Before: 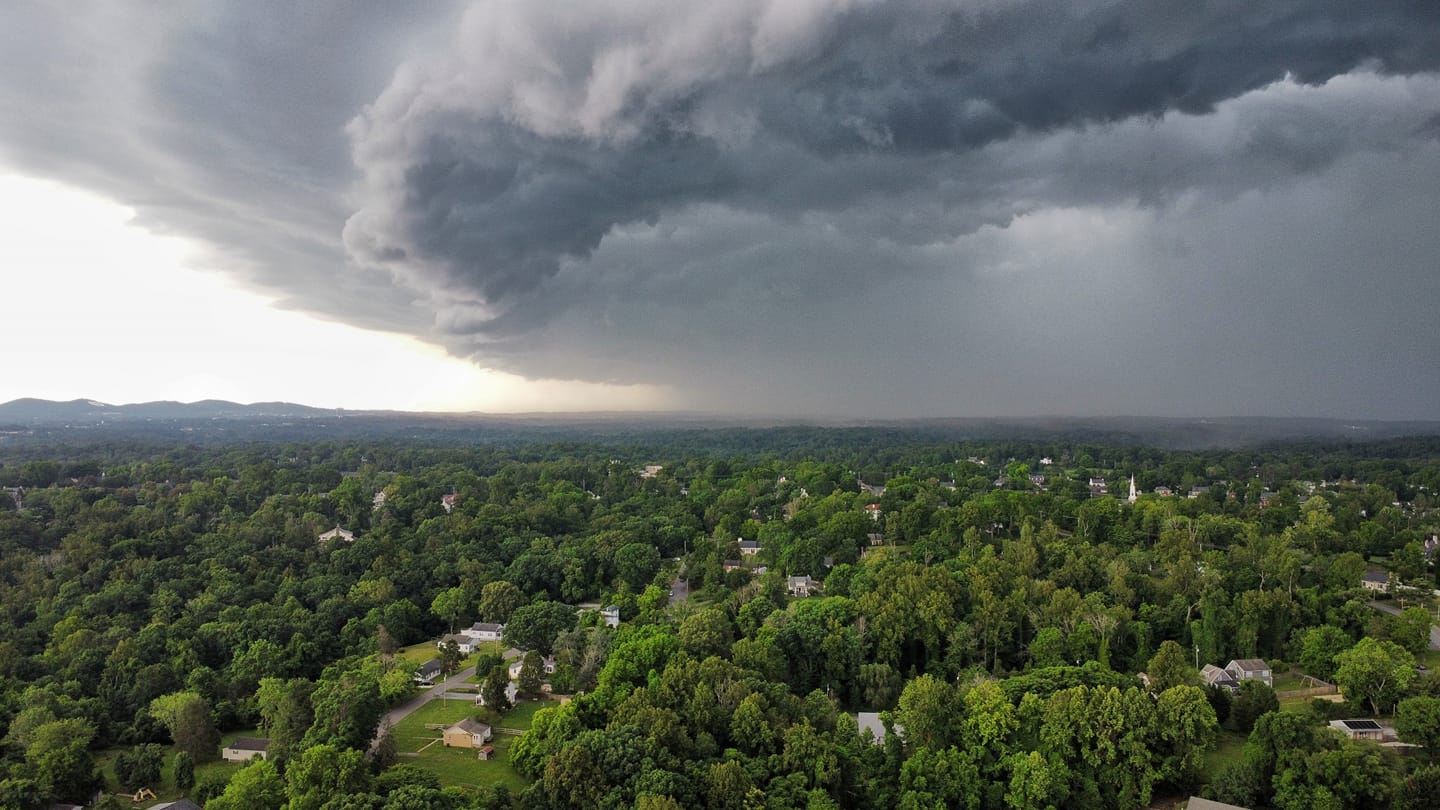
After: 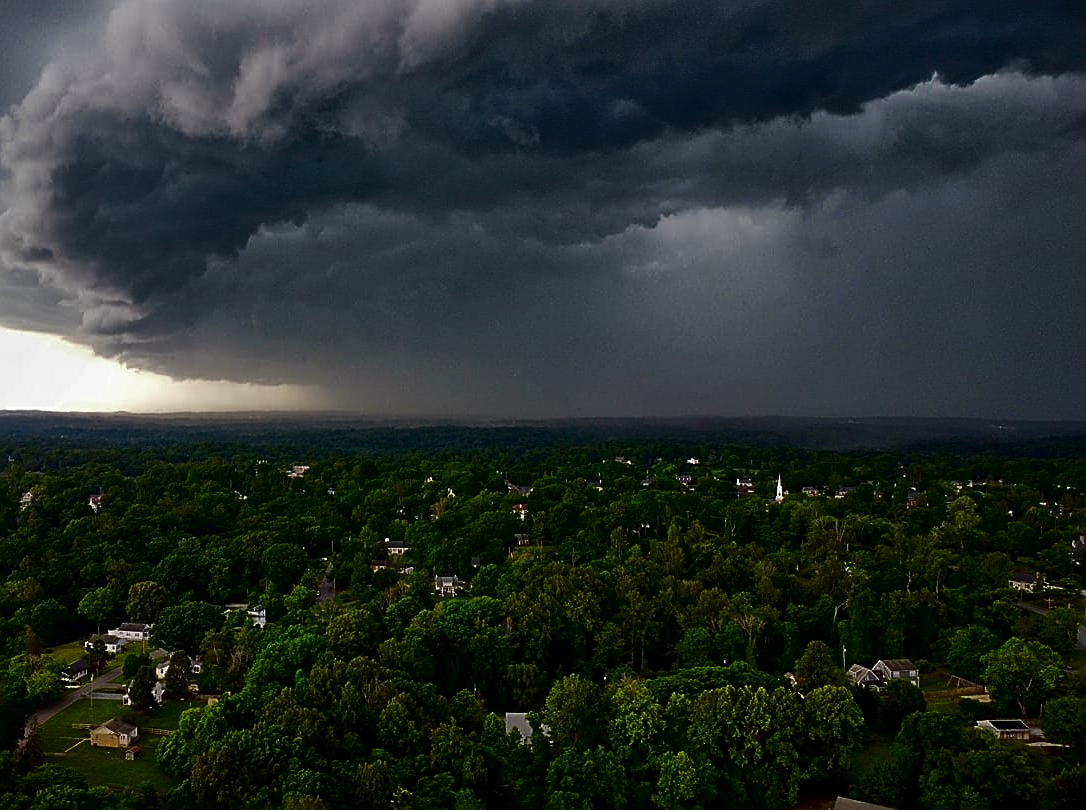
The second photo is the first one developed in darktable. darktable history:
sharpen: radius 2.53, amount 0.628
contrast brightness saturation: contrast 0.09, brightness -0.595, saturation 0.166
crop and rotate: left 24.552%
